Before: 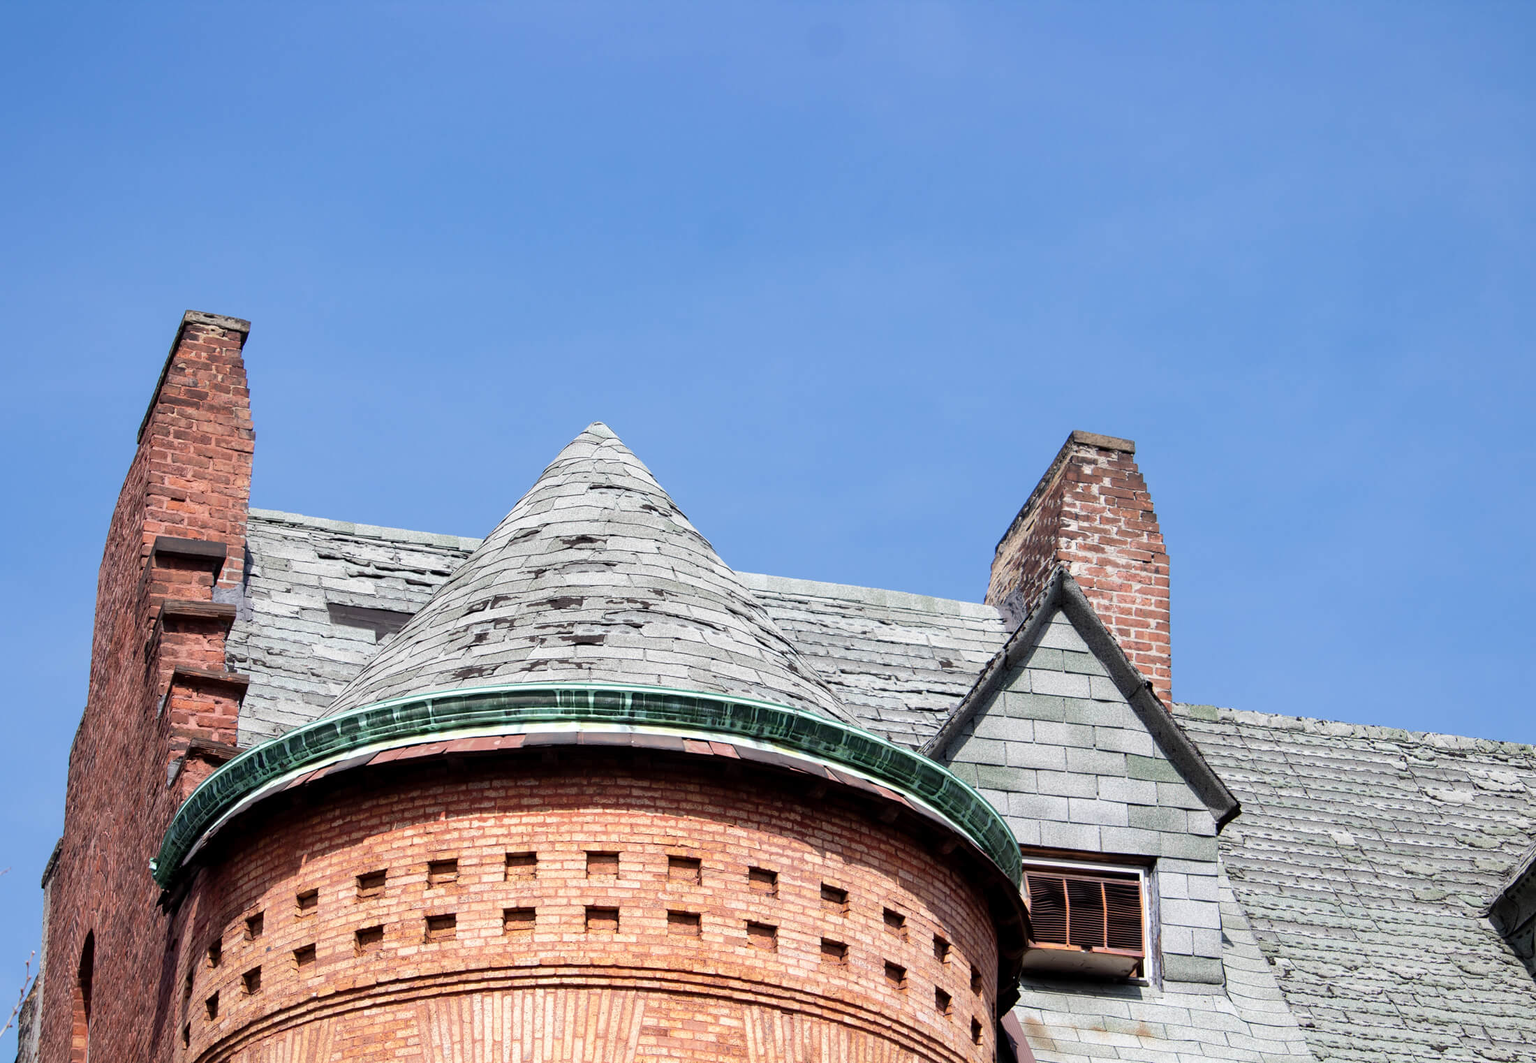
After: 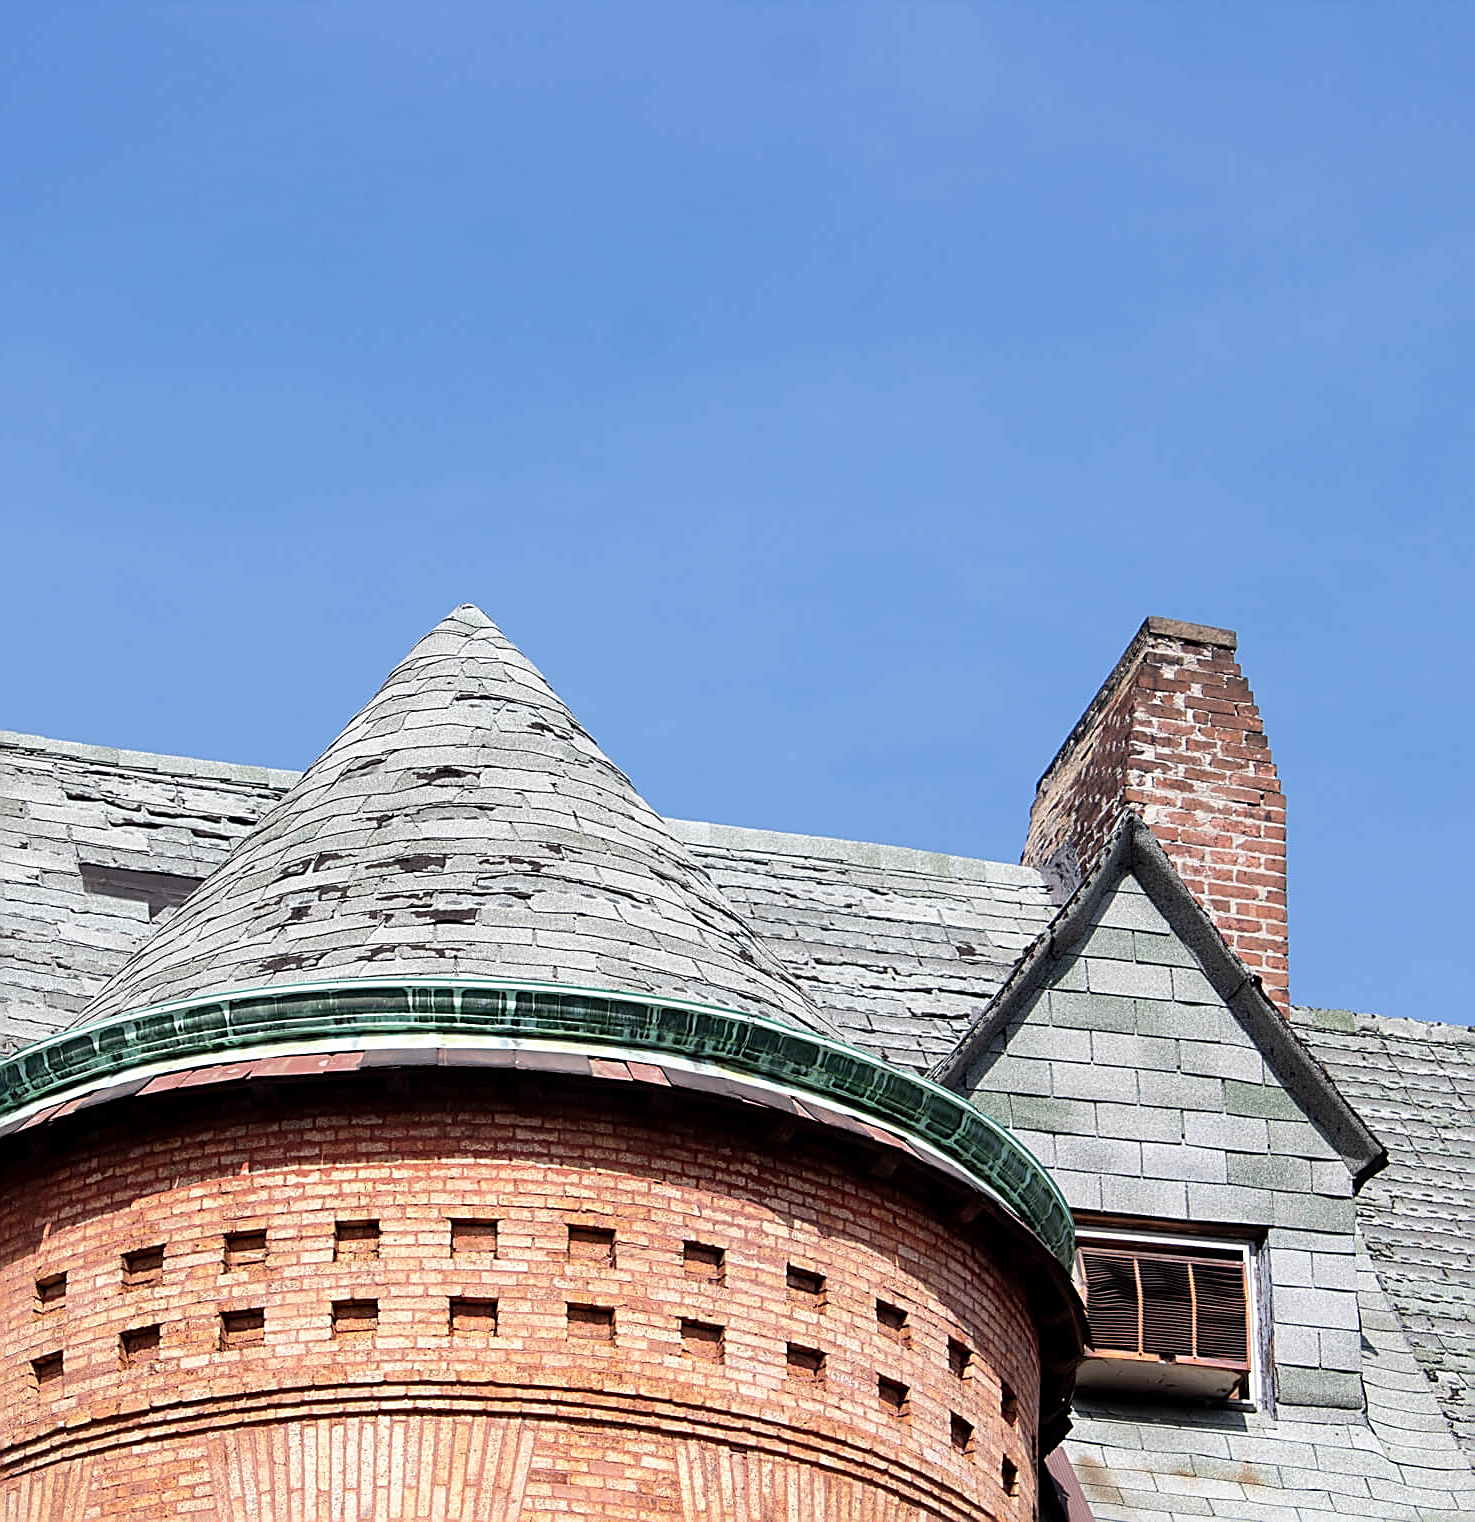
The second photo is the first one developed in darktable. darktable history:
sharpen: amount 0.988
crop and rotate: left 17.701%, right 15.212%
